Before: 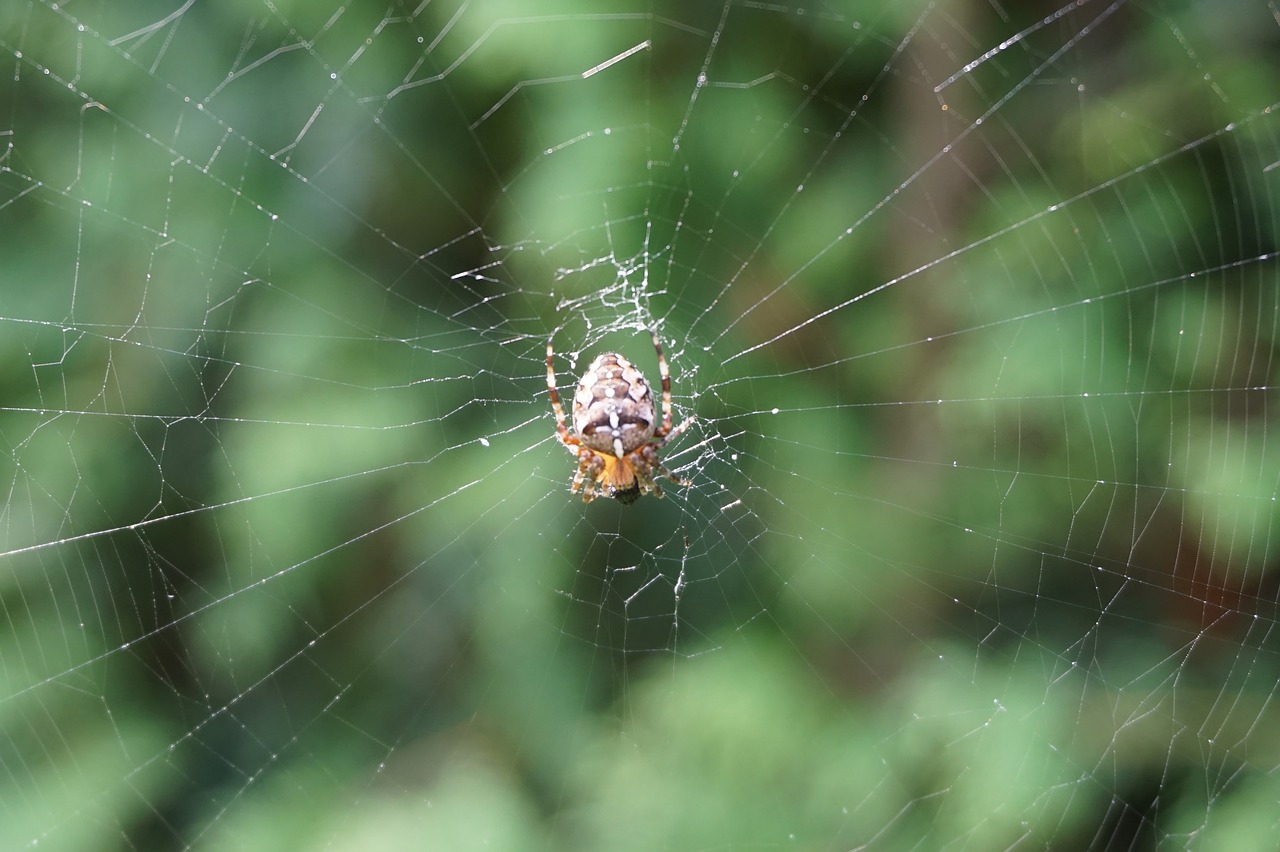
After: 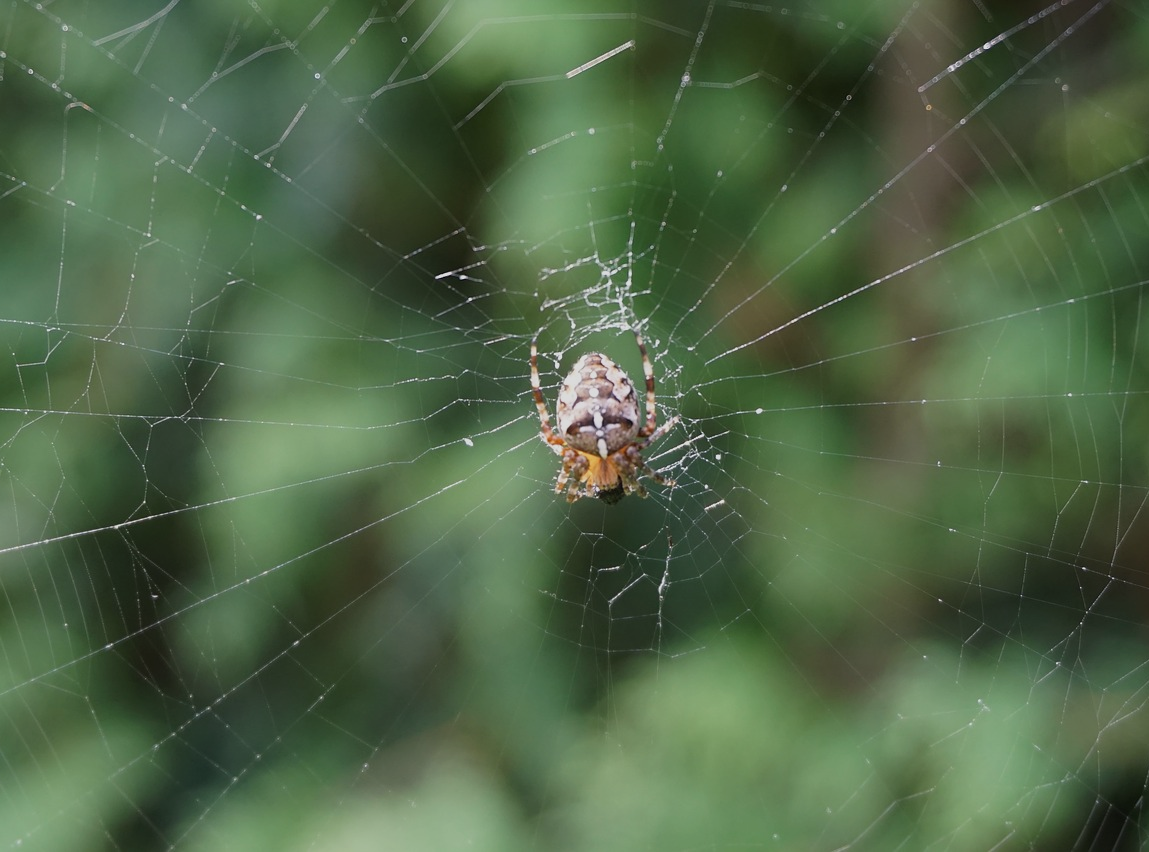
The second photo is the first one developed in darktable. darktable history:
exposure: exposure -0.492 EV, compensate exposure bias true, compensate highlight preservation false
crop and rotate: left 1.292%, right 8.889%
